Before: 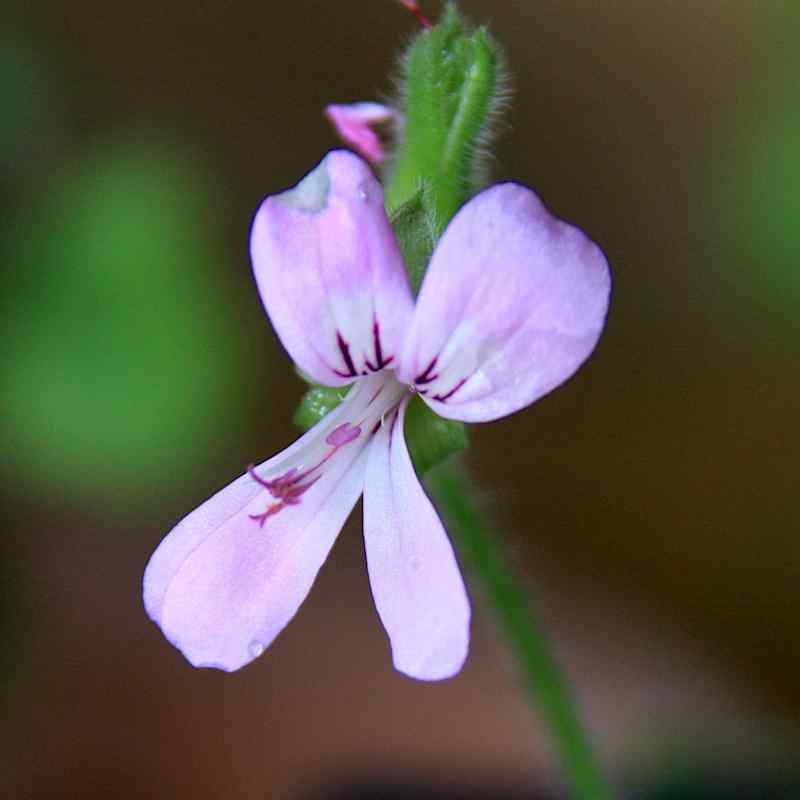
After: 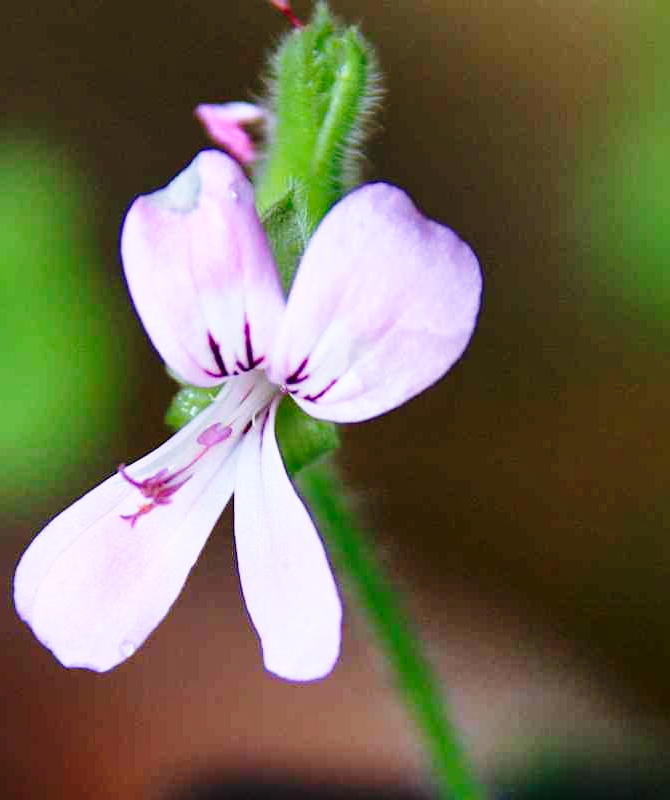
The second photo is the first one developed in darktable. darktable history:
base curve: curves: ch0 [(0, 0) (0.028, 0.03) (0.121, 0.232) (0.46, 0.748) (0.859, 0.968) (1, 1)], preserve colors none
crop: left 16.145%
local contrast: mode bilateral grid, contrast 20, coarseness 50, detail 120%, midtone range 0.2
